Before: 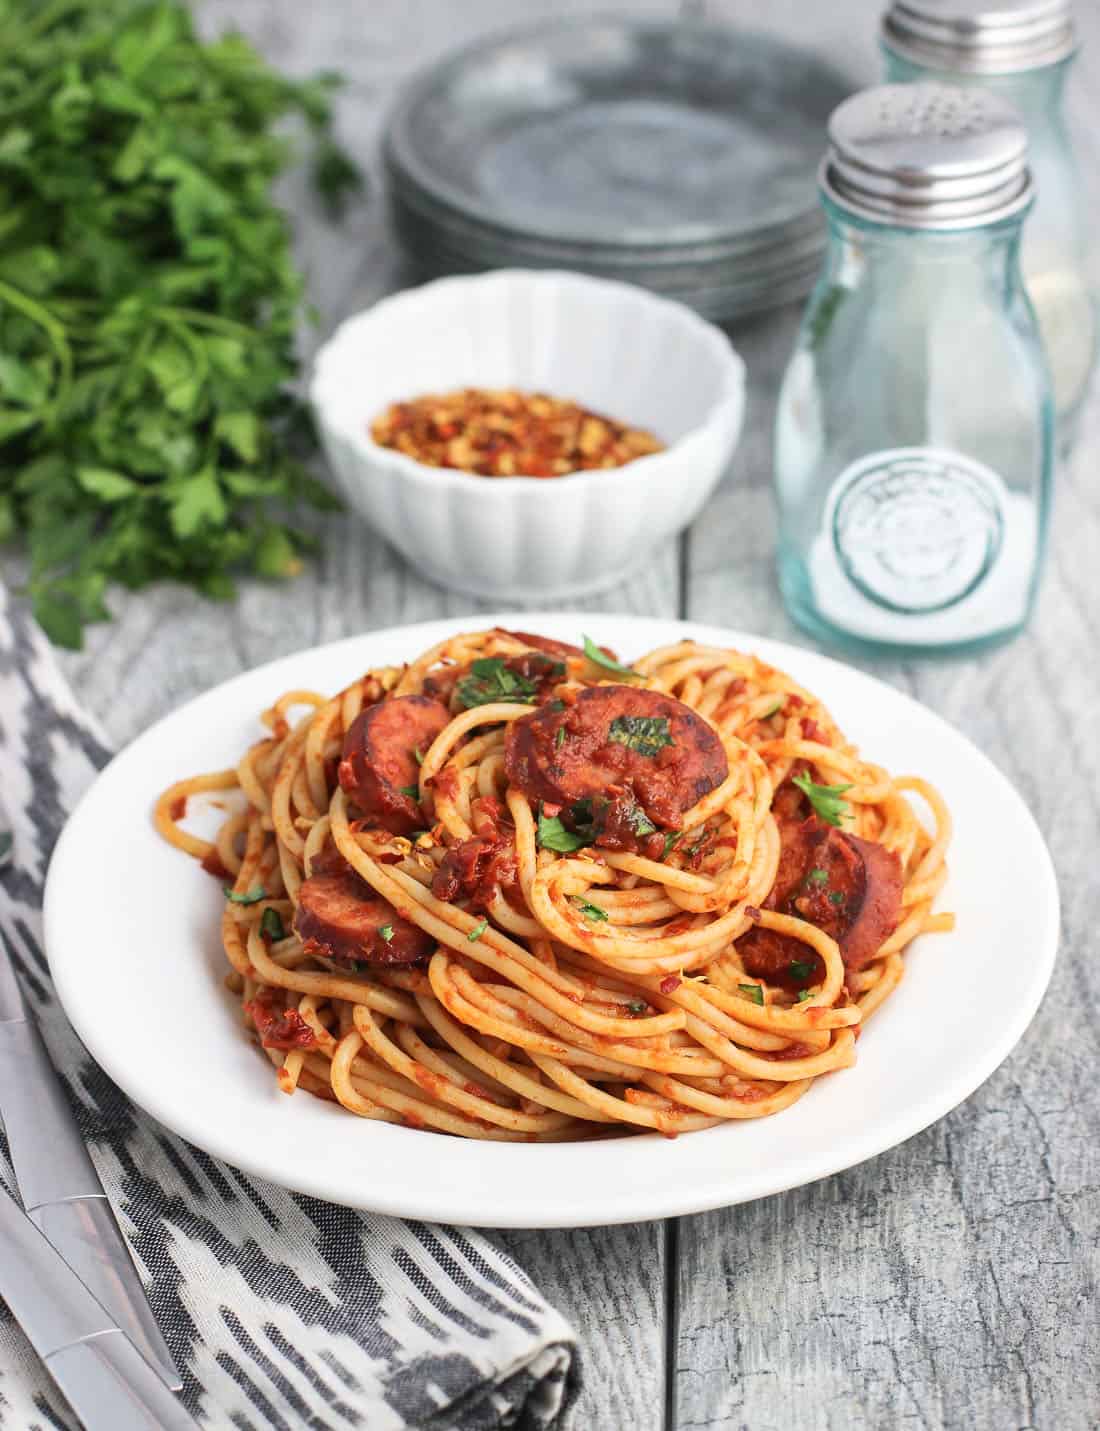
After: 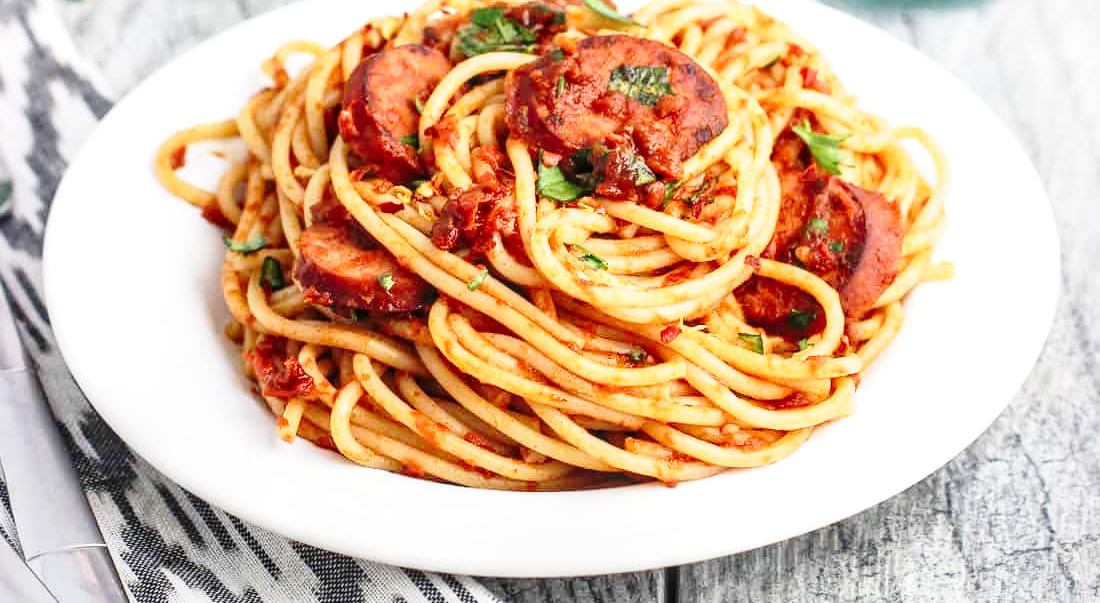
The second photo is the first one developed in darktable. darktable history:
base curve: curves: ch0 [(0, 0) (0.028, 0.03) (0.121, 0.232) (0.46, 0.748) (0.859, 0.968) (1, 1)], preserve colors none
local contrast: on, module defaults
crop: top 45.551%, bottom 12.262%
